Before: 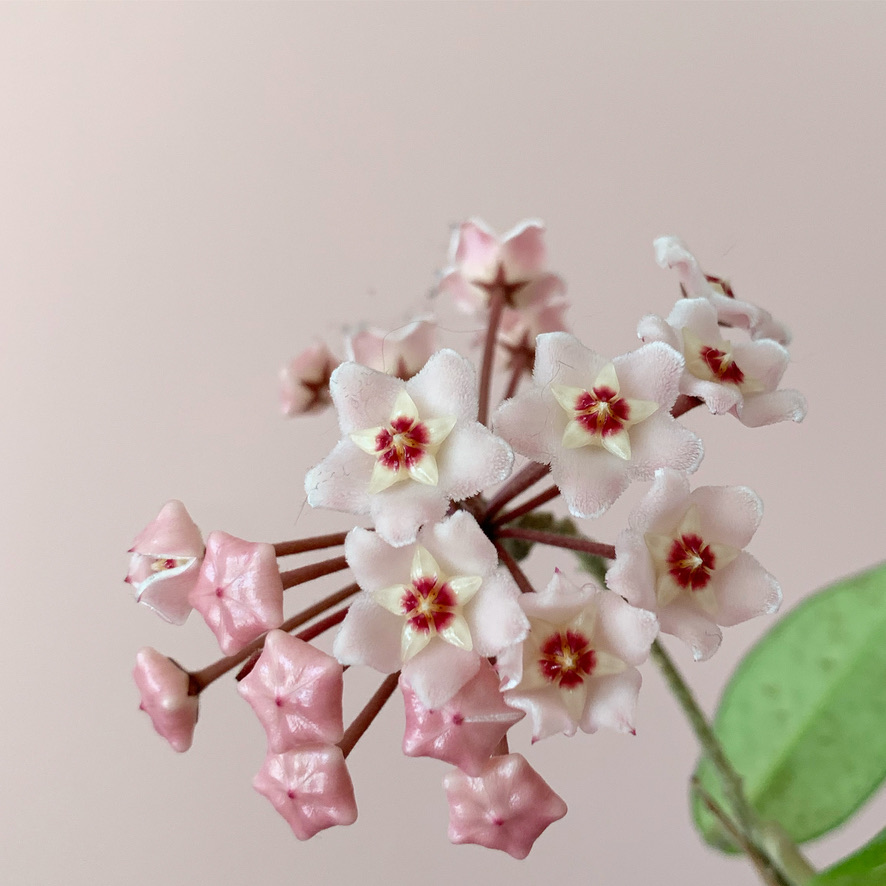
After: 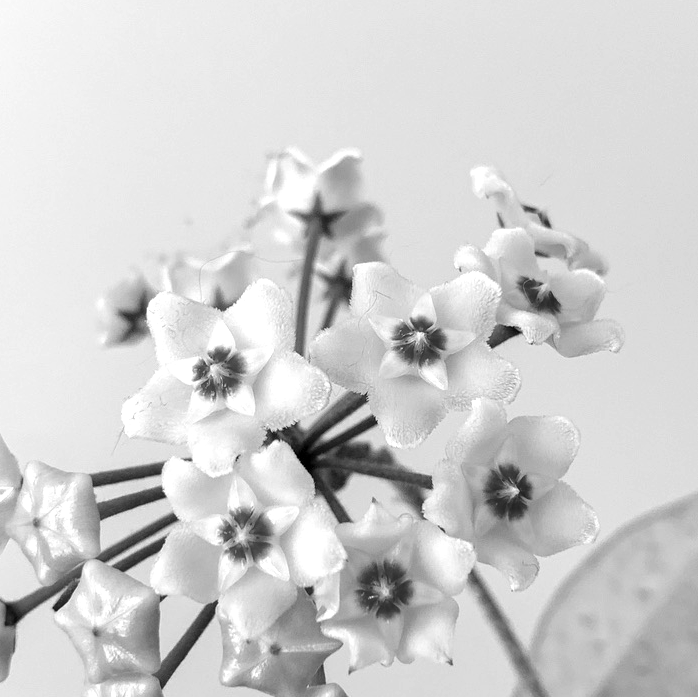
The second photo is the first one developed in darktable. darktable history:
local contrast: highlights 61%, shadows 106%, detail 107%, midtone range 0.529
white balance: red 1.05, blue 1.072
exposure: black level correction 0, exposure 0.5 EV, compensate highlight preservation false
crop and rotate: left 20.74%, top 7.912%, right 0.375%, bottom 13.378%
monochrome: on, module defaults
